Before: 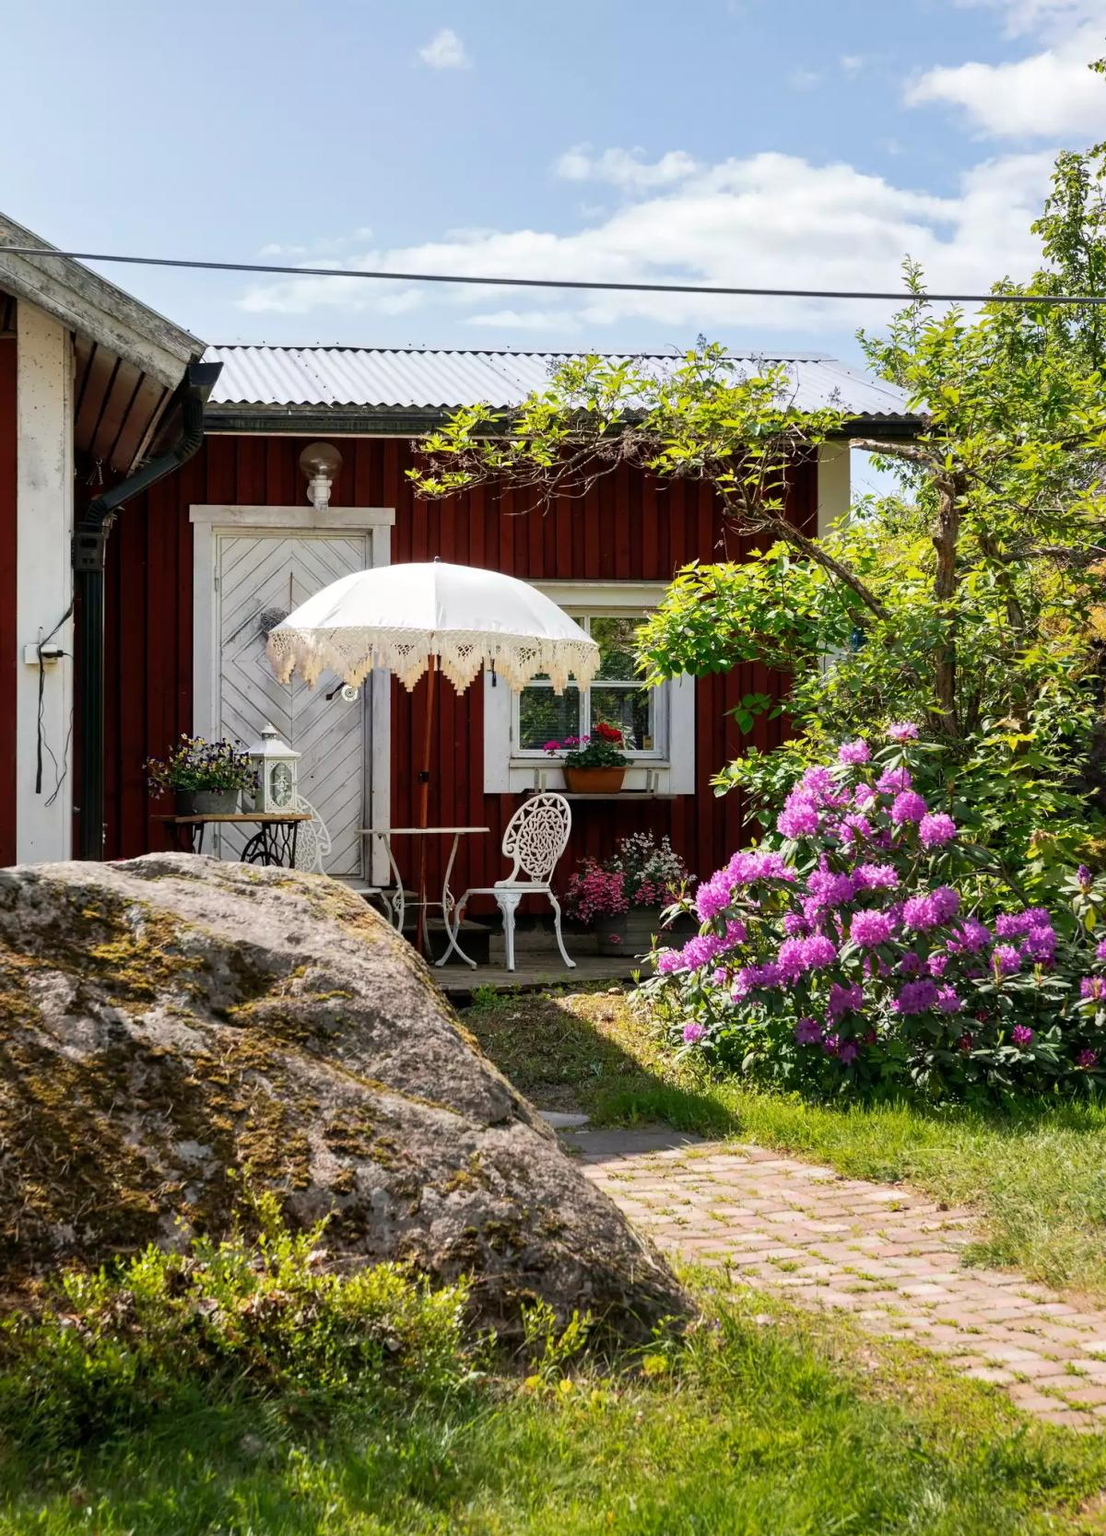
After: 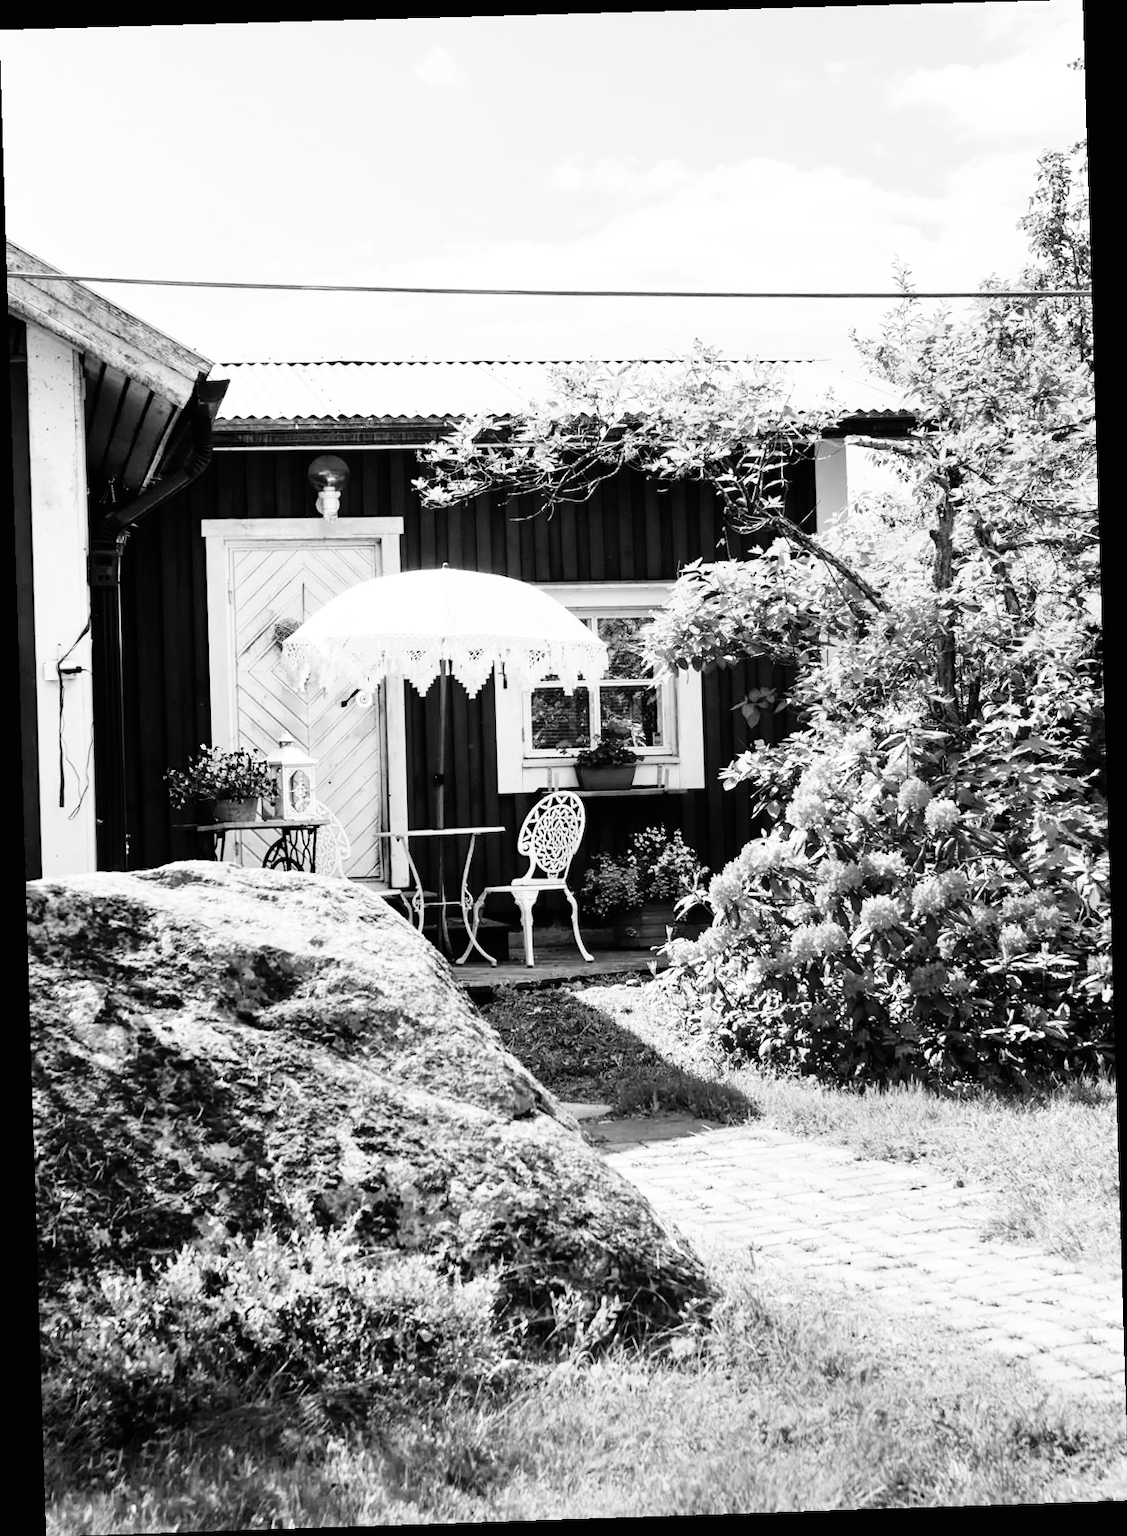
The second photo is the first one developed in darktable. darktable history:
monochrome: on, module defaults
base curve: curves: ch0 [(0, 0) (0, 0) (0.002, 0.001) (0.008, 0.003) (0.019, 0.011) (0.037, 0.037) (0.064, 0.11) (0.102, 0.232) (0.152, 0.379) (0.216, 0.524) (0.296, 0.665) (0.394, 0.789) (0.512, 0.881) (0.651, 0.945) (0.813, 0.986) (1, 1)], preserve colors none
exposure: exposure 0.127 EV, compensate highlight preservation false
rotate and perspective: rotation -1.77°, lens shift (horizontal) 0.004, automatic cropping off
